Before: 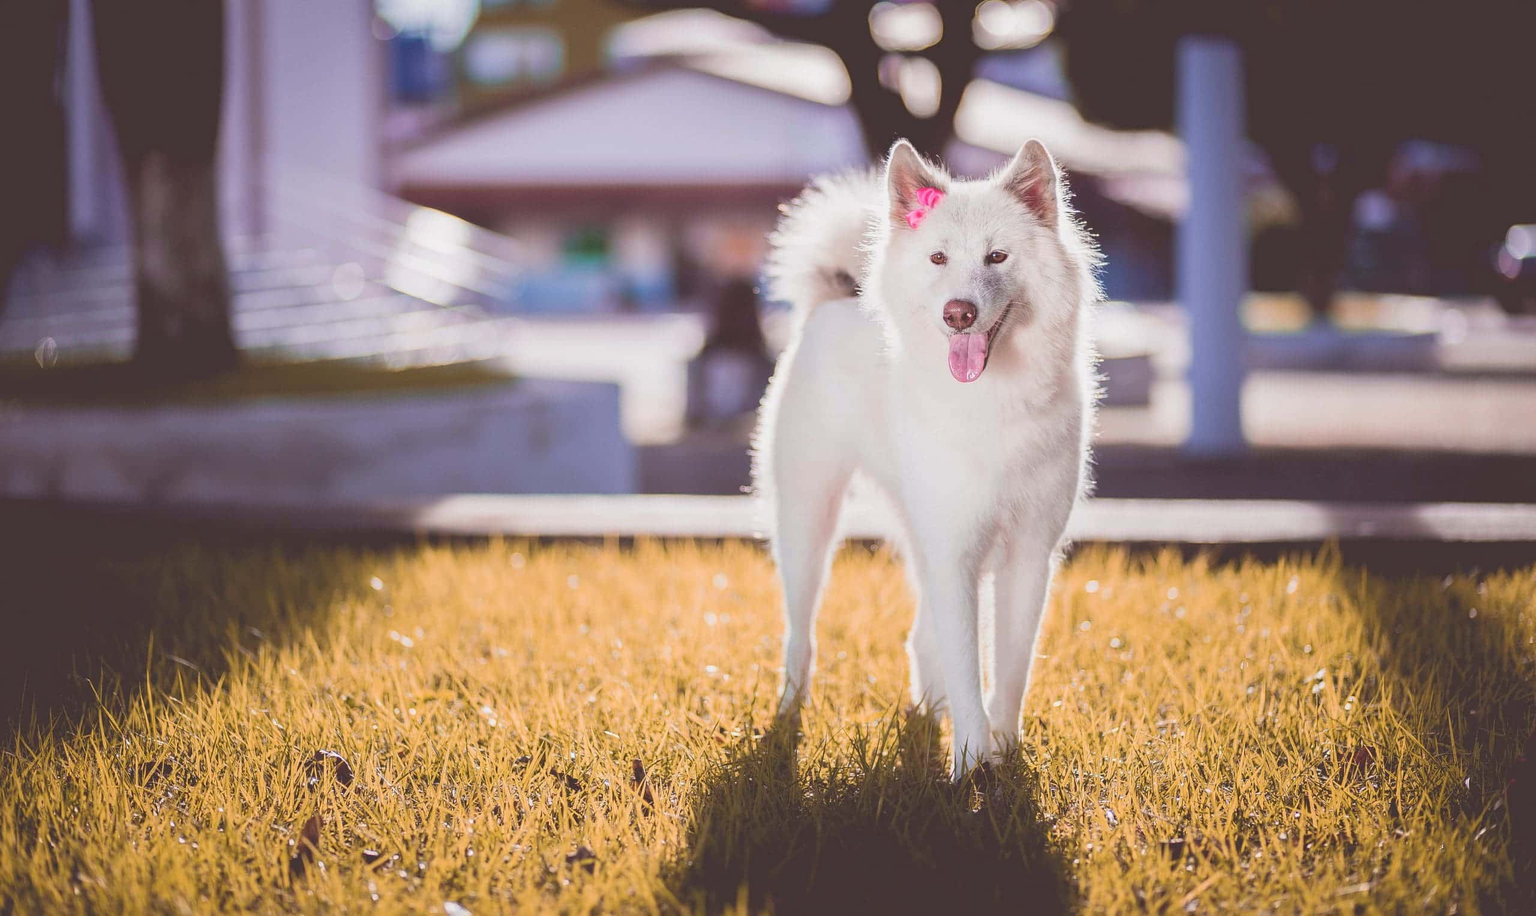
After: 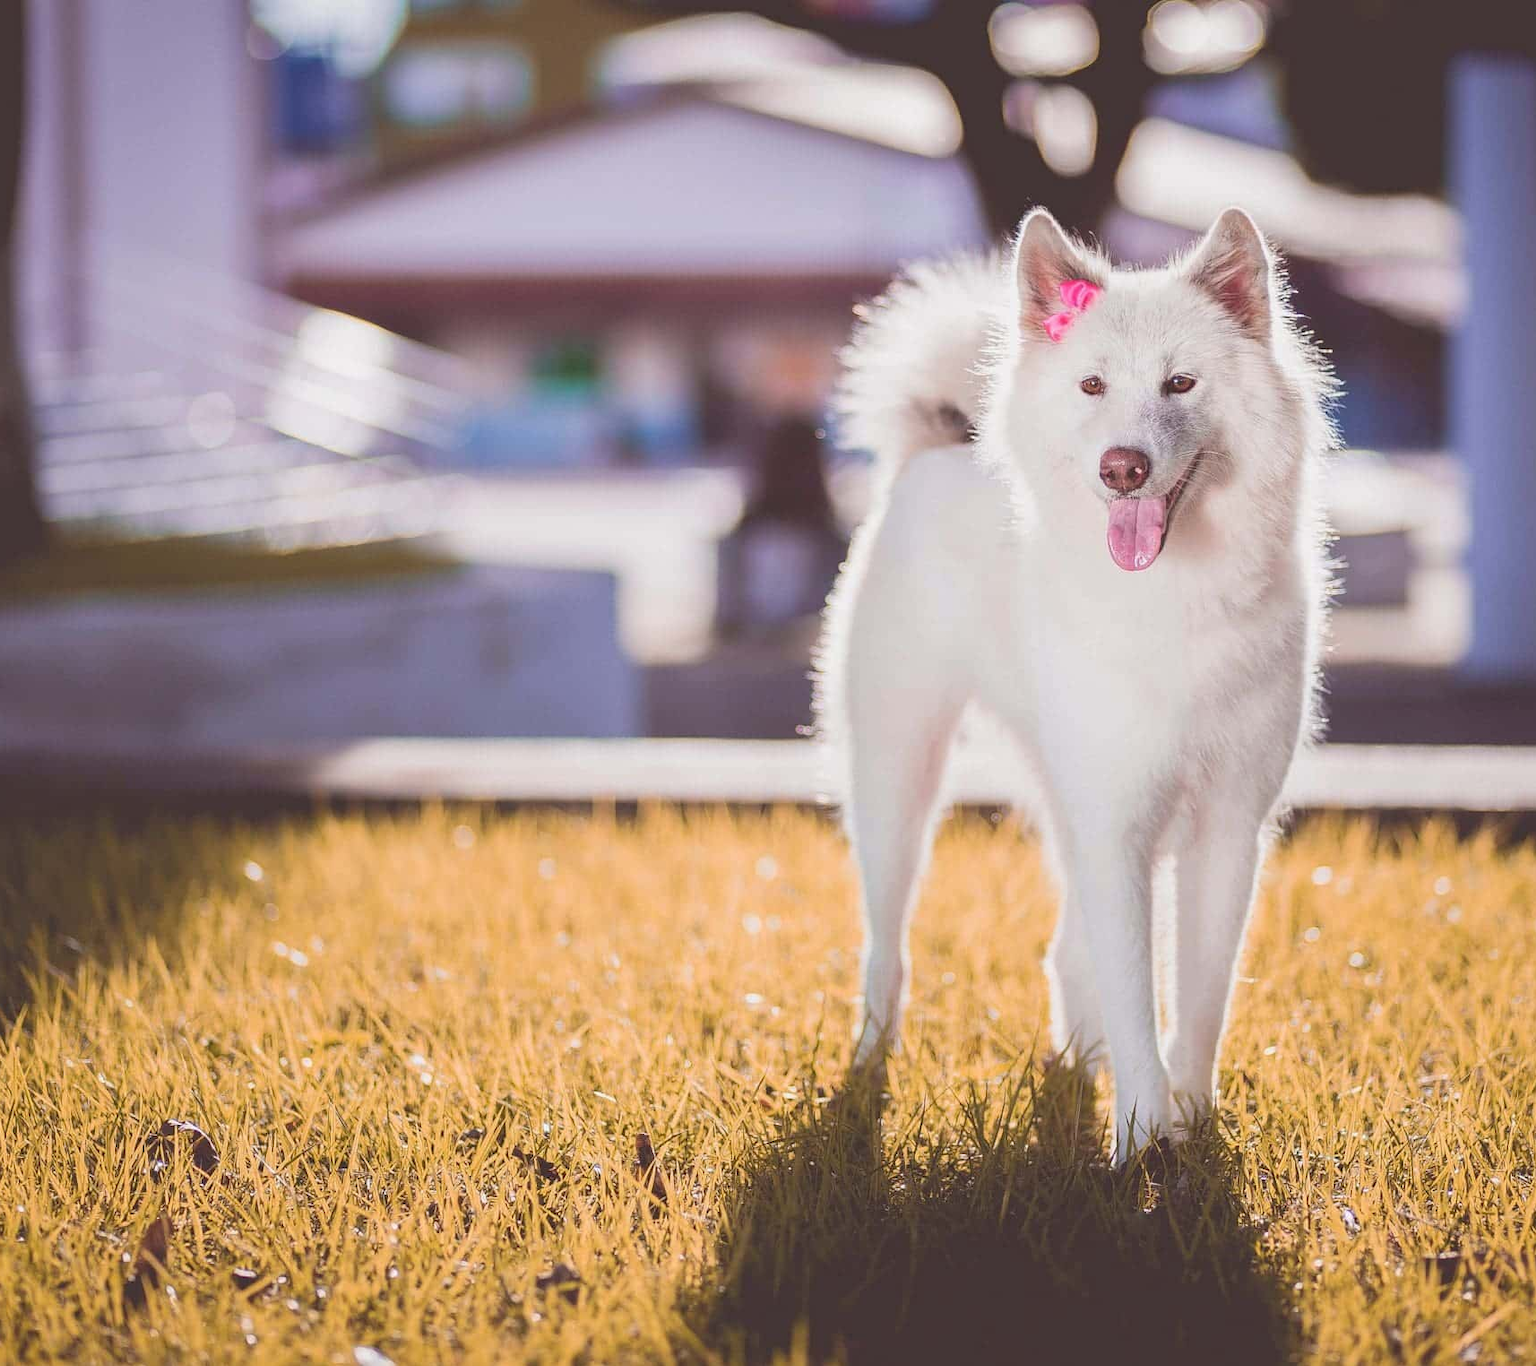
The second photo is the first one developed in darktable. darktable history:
crop and rotate: left 13.511%, right 19.526%
